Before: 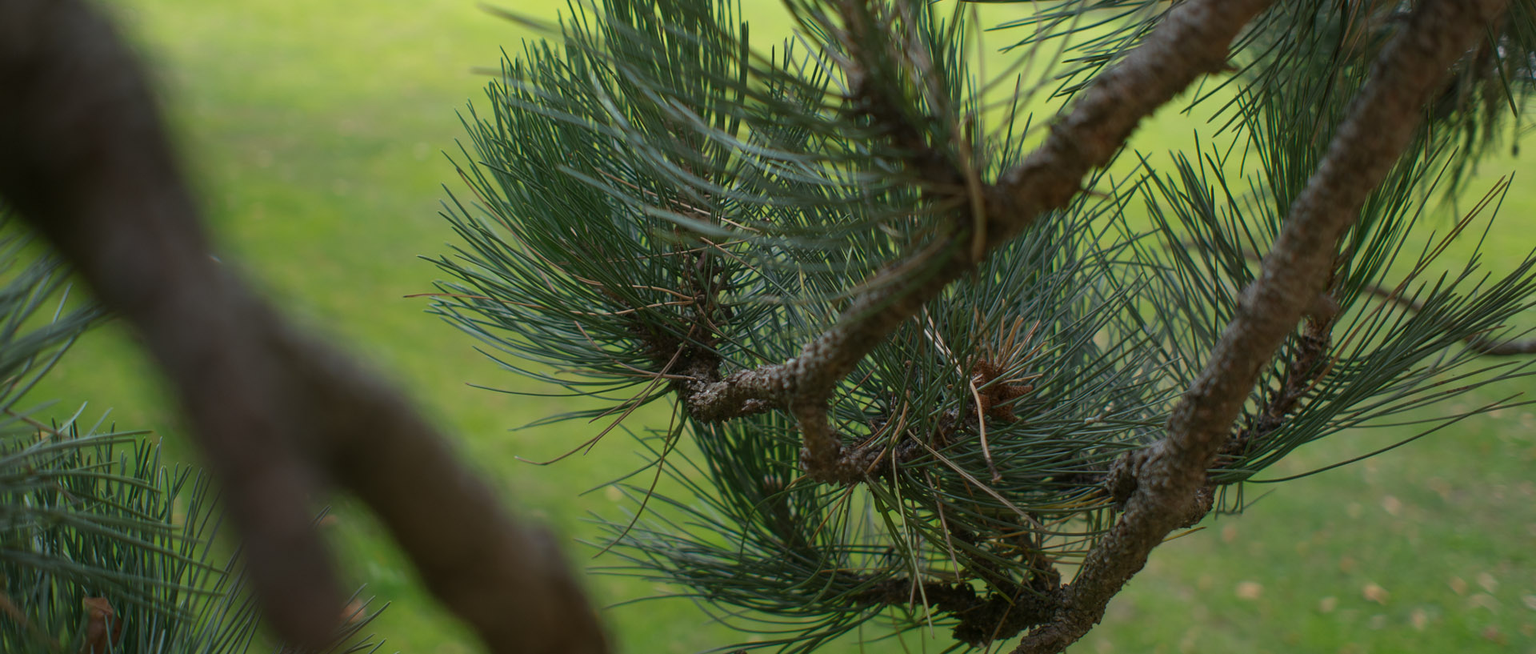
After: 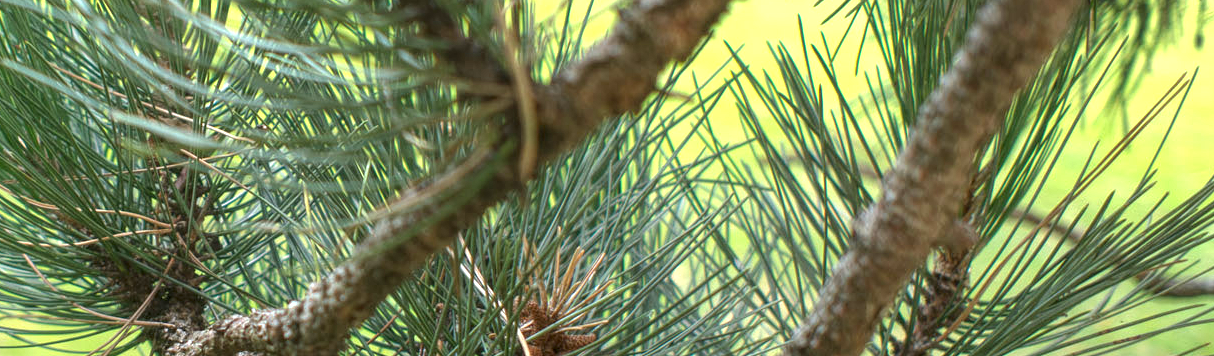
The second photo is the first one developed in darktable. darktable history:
local contrast: highlights 92%, shadows 85%, detail 160%, midtone range 0.2
exposure: black level correction 0, exposure 1.666 EV, compensate exposure bias true, compensate highlight preservation false
crop: left 36.218%, top 18.005%, right 0.547%, bottom 38.308%
